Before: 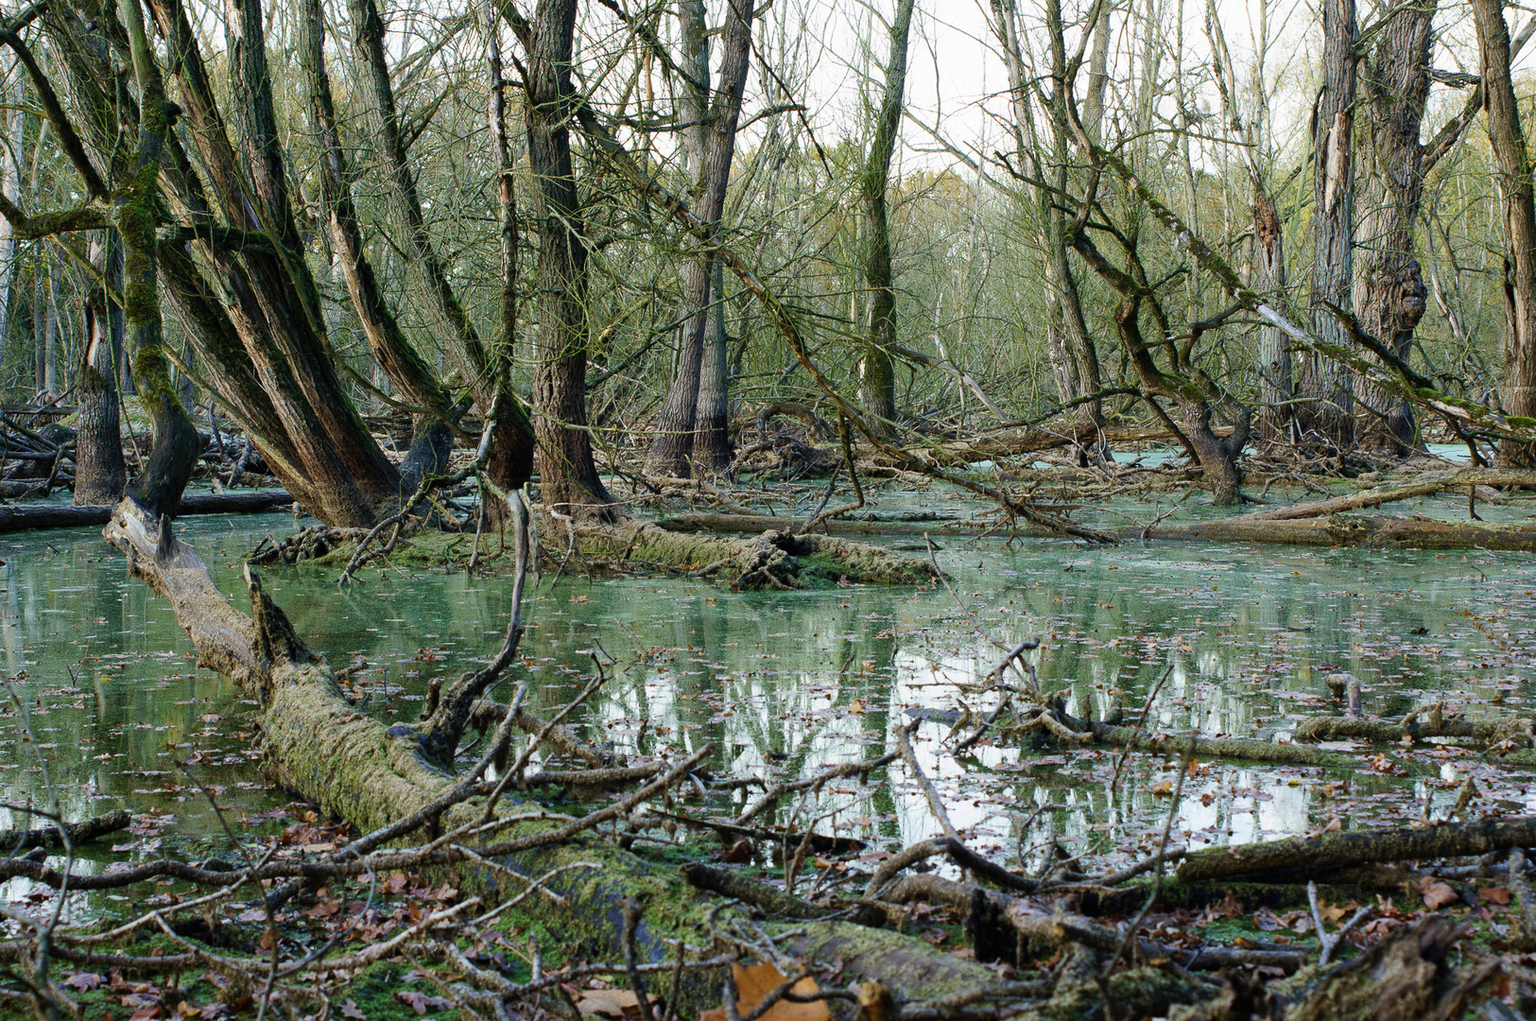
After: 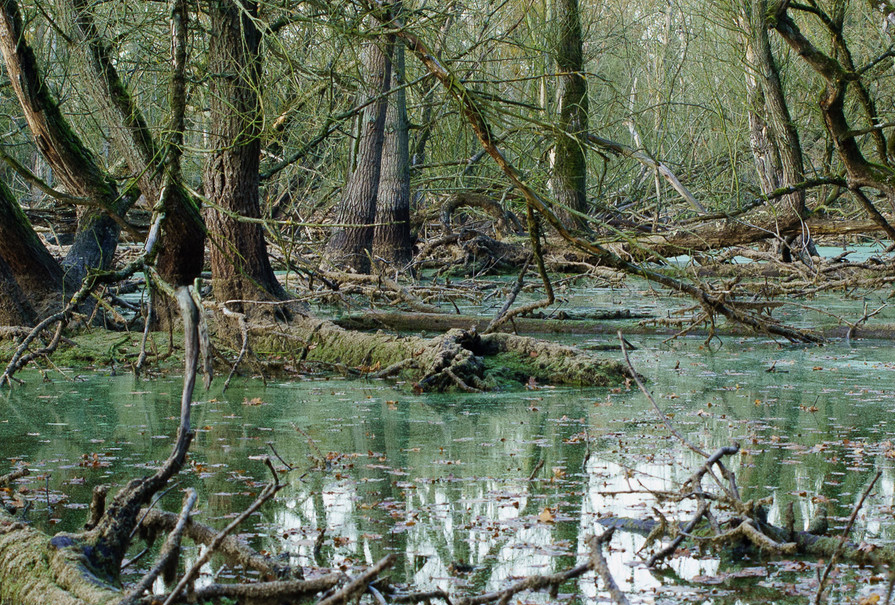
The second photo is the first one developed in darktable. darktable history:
crop and rotate: left 22.204%, top 21.534%, right 22.683%, bottom 22.381%
